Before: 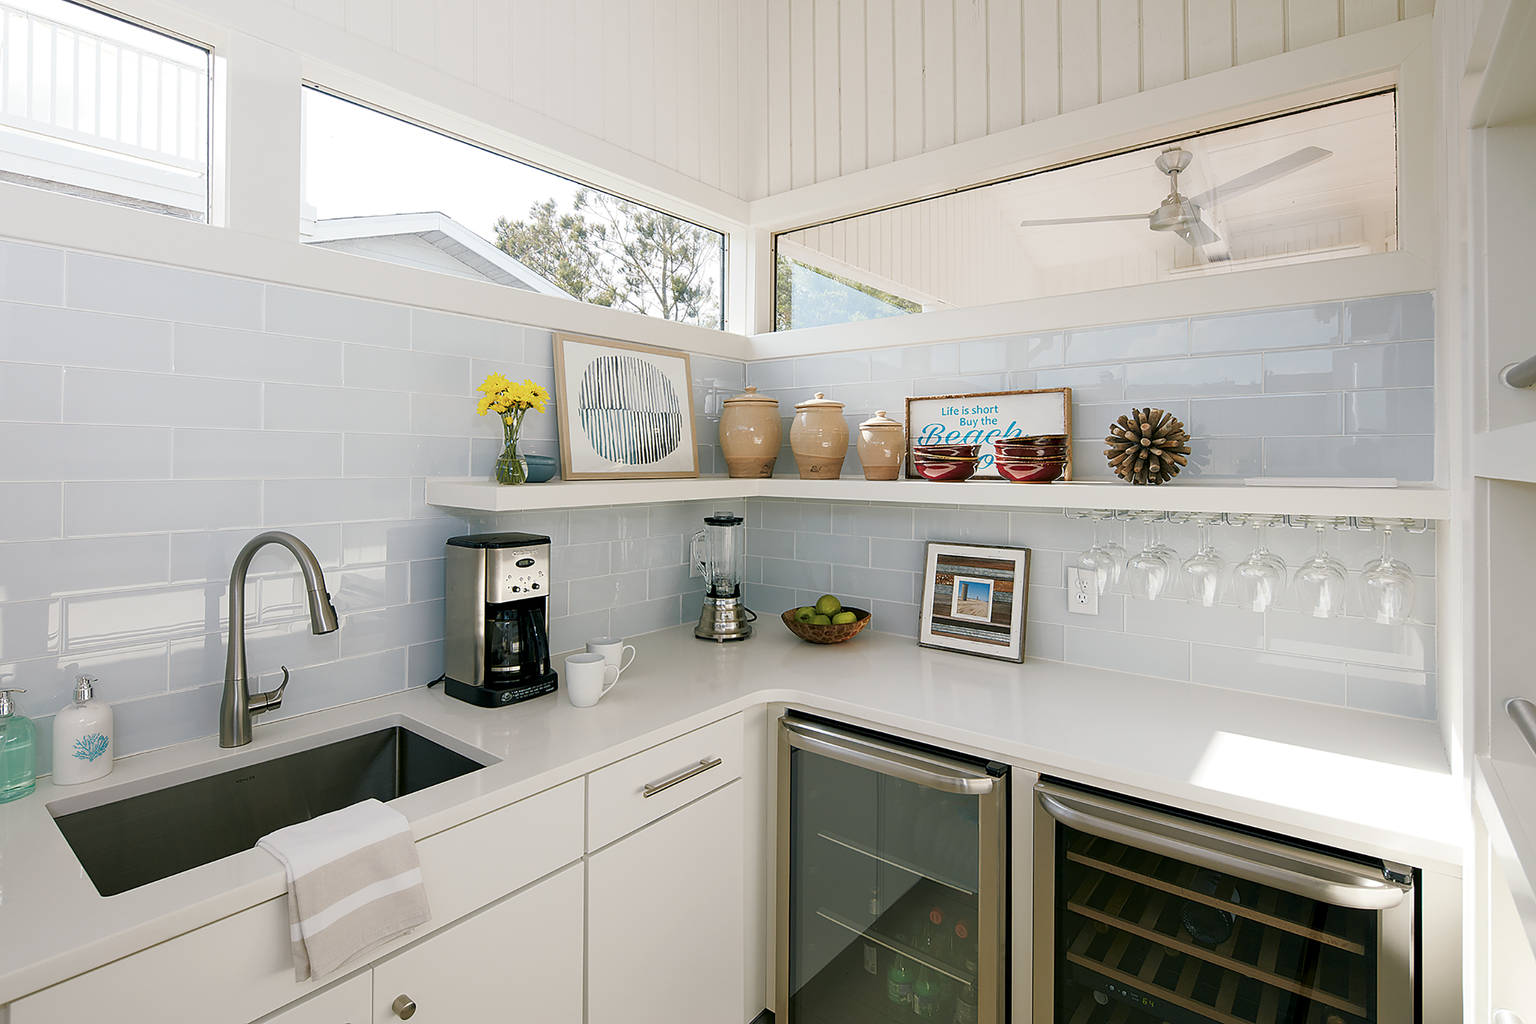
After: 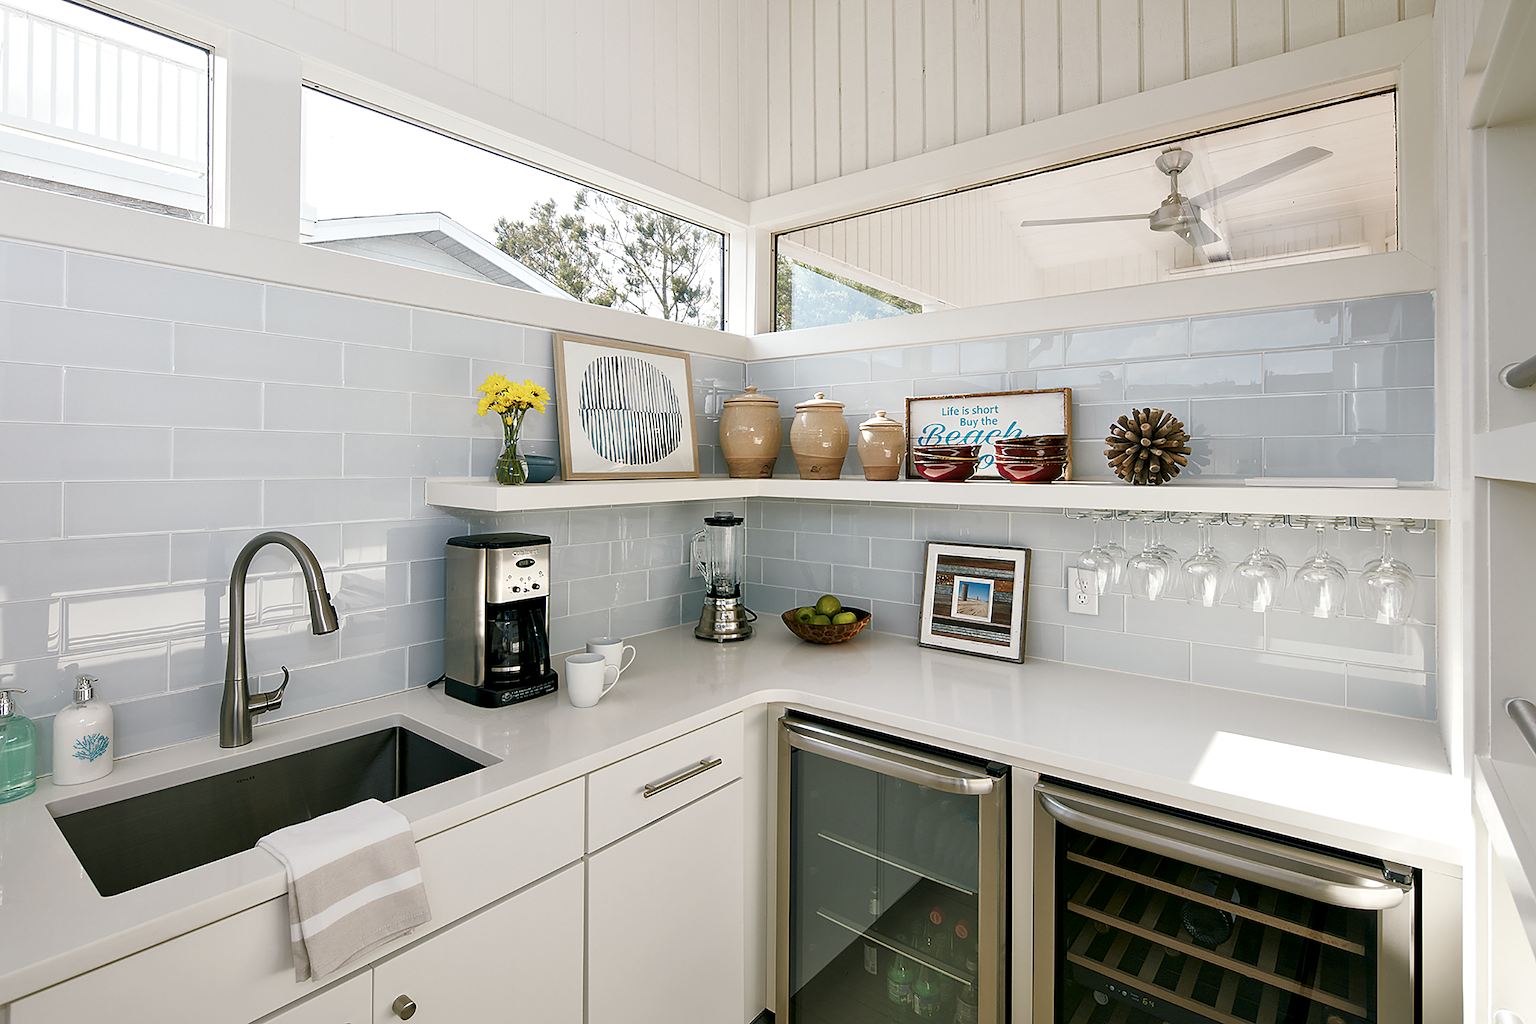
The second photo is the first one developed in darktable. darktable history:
local contrast: mode bilateral grid, contrast 25, coarseness 61, detail 150%, midtone range 0.2
